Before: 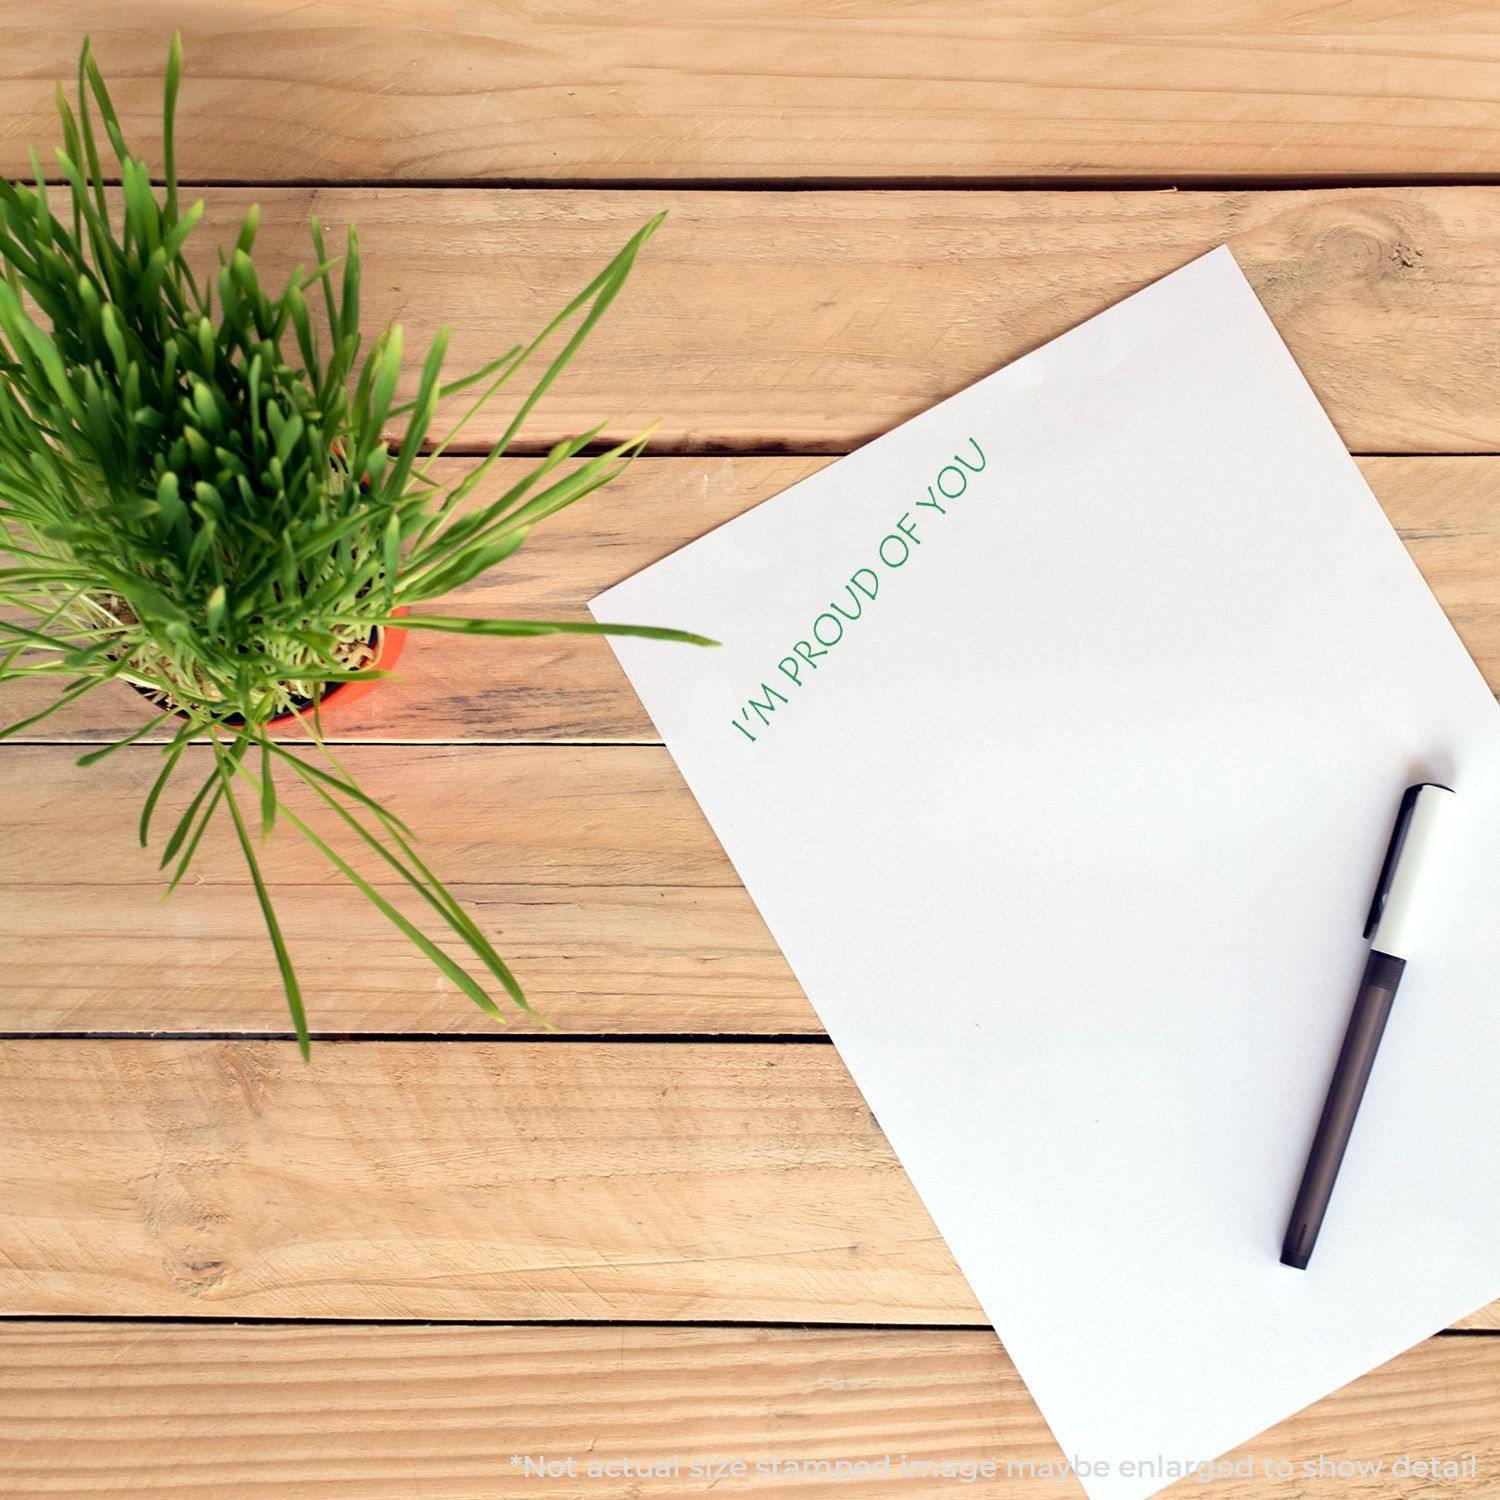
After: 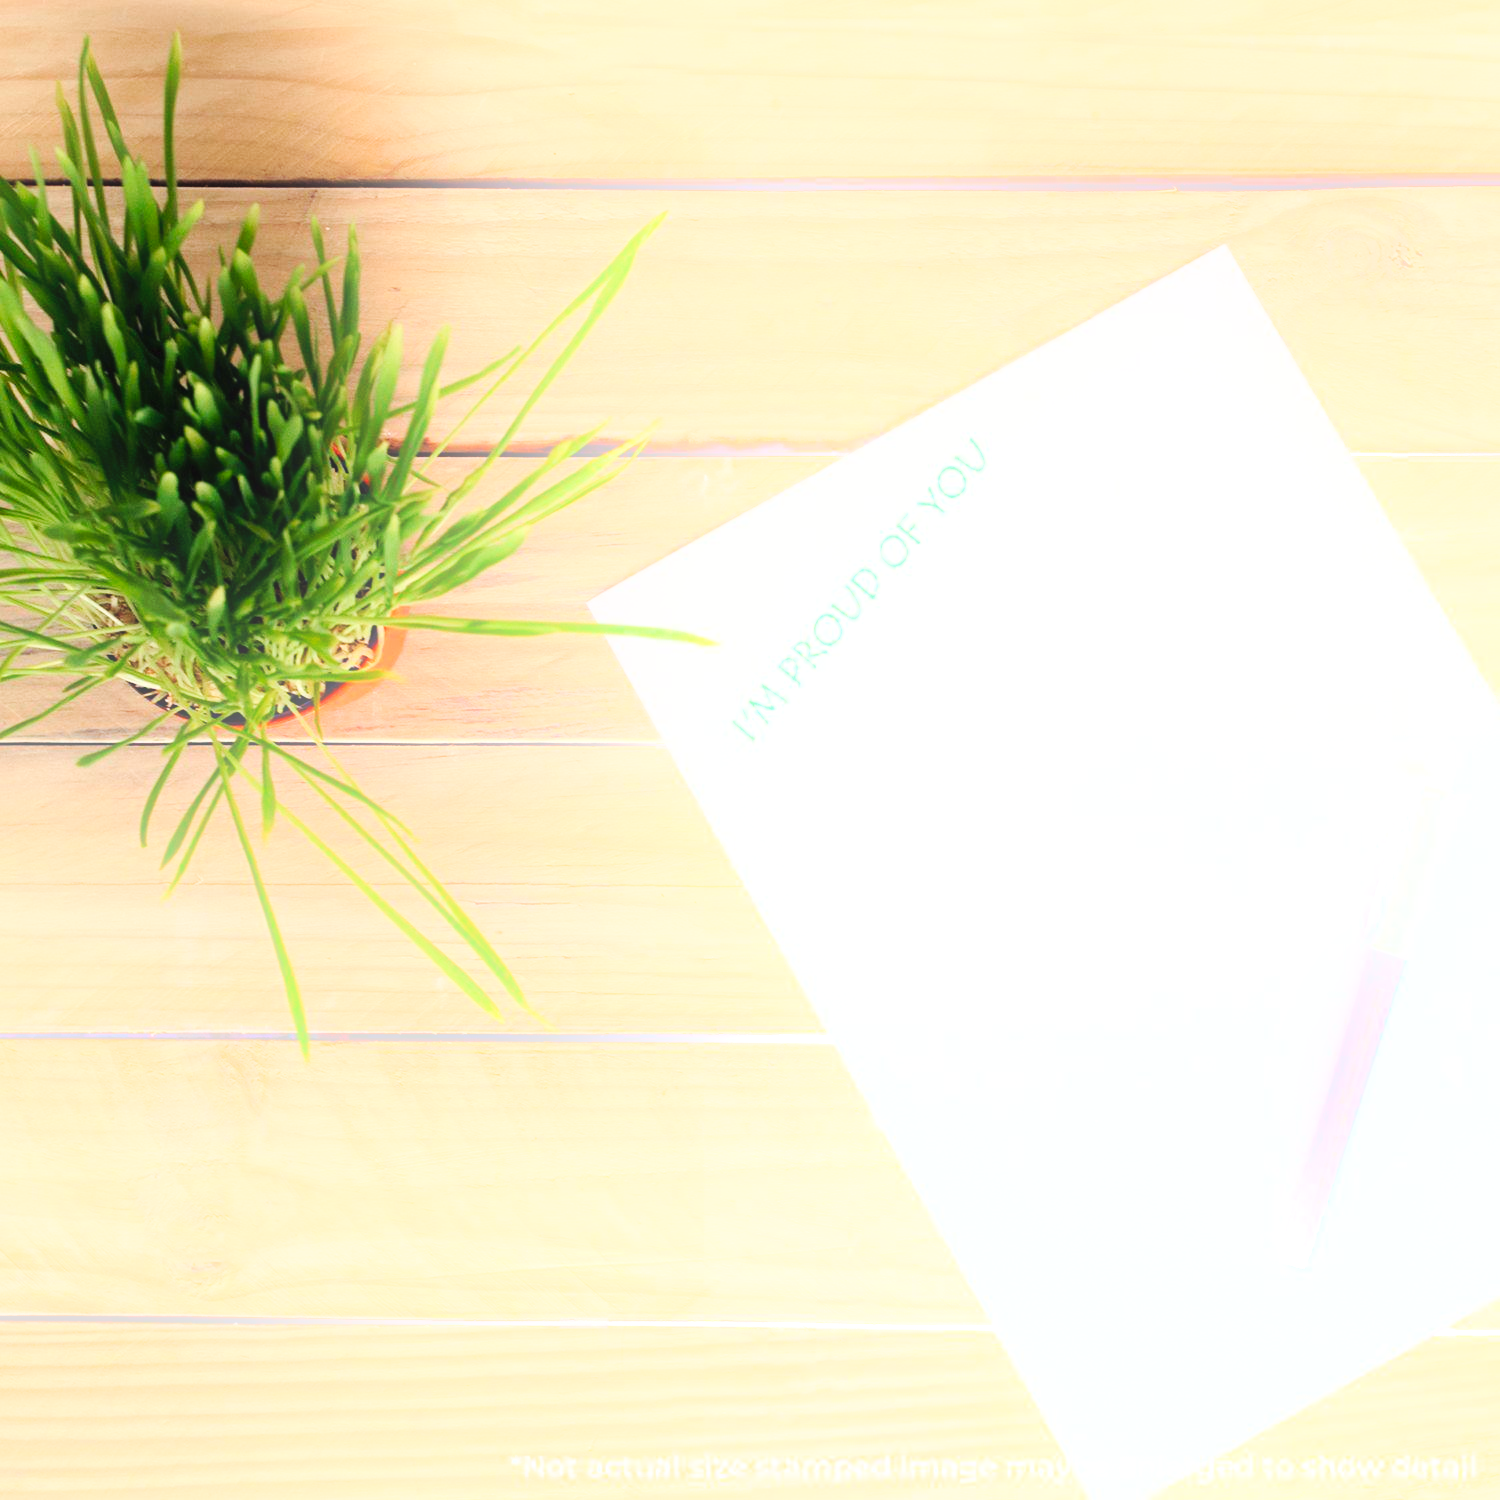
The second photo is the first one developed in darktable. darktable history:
bloom: on, module defaults
tone curve: curves: ch0 [(0, 0) (0.003, 0.005) (0.011, 0.013) (0.025, 0.027) (0.044, 0.044) (0.069, 0.06) (0.1, 0.081) (0.136, 0.114) (0.177, 0.16) (0.224, 0.211) (0.277, 0.277) (0.335, 0.354) (0.399, 0.435) (0.468, 0.538) (0.543, 0.626) (0.623, 0.708) (0.709, 0.789) (0.801, 0.867) (0.898, 0.935) (1, 1)], preserve colors none
